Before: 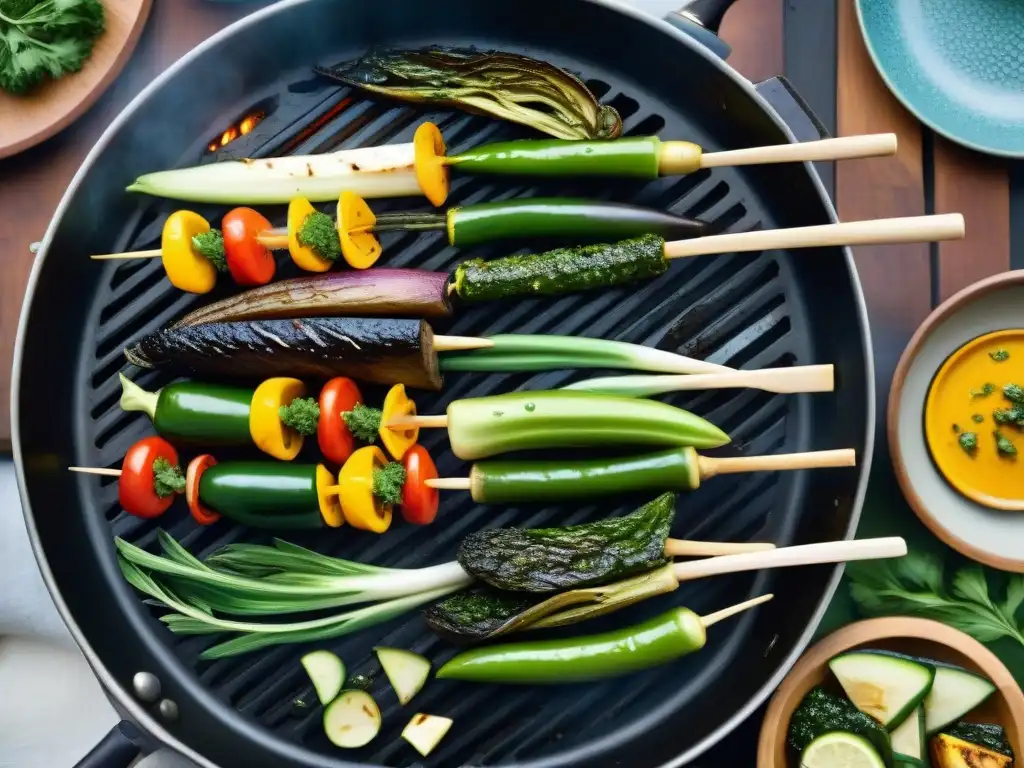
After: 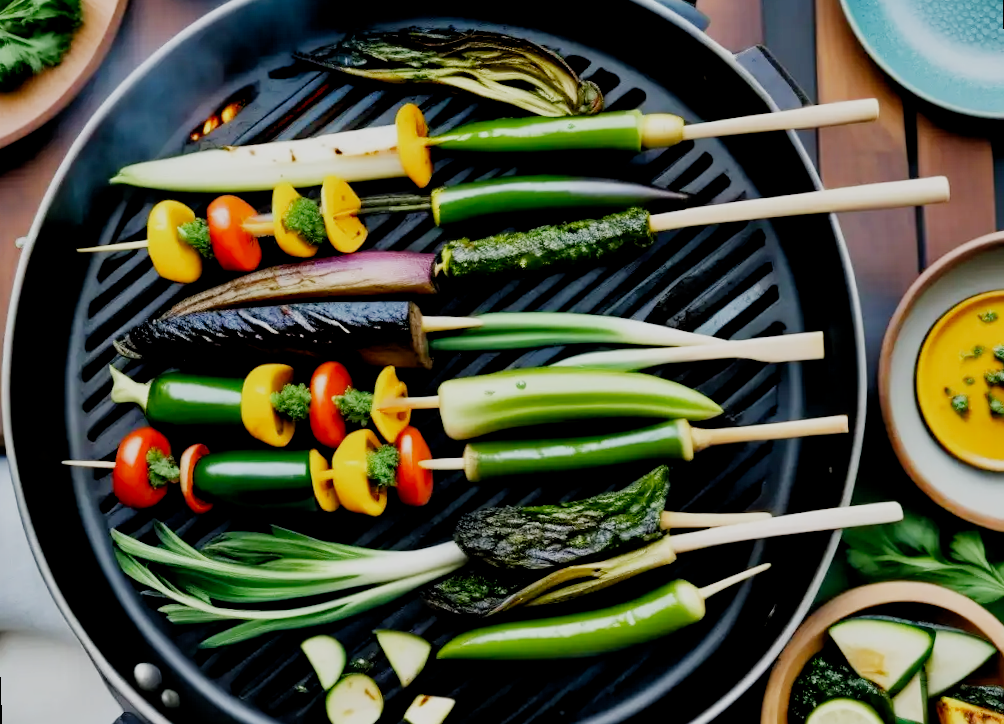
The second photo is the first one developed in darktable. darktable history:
rgb levels: levels [[0.013, 0.434, 0.89], [0, 0.5, 1], [0, 0.5, 1]]
filmic rgb: middle gray luminance 29%, black relative exposure -10.3 EV, white relative exposure 5.5 EV, threshold 6 EV, target black luminance 0%, hardness 3.95, latitude 2.04%, contrast 1.132, highlights saturation mix 5%, shadows ↔ highlights balance 15.11%, preserve chrominance no, color science v3 (2019), use custom middle-gray values true, iterations of high-quality reconstruction 0, enable highlight reconstruction true
rotate and perspective: rotation -2°, crop left 0.022, crop right 0.978, crop top 0.049, crop bottom 0.951
exposure: black level correction 0.001, exposure 0.5 EV, compensate exposure bias true, compensate highlight preservation false
